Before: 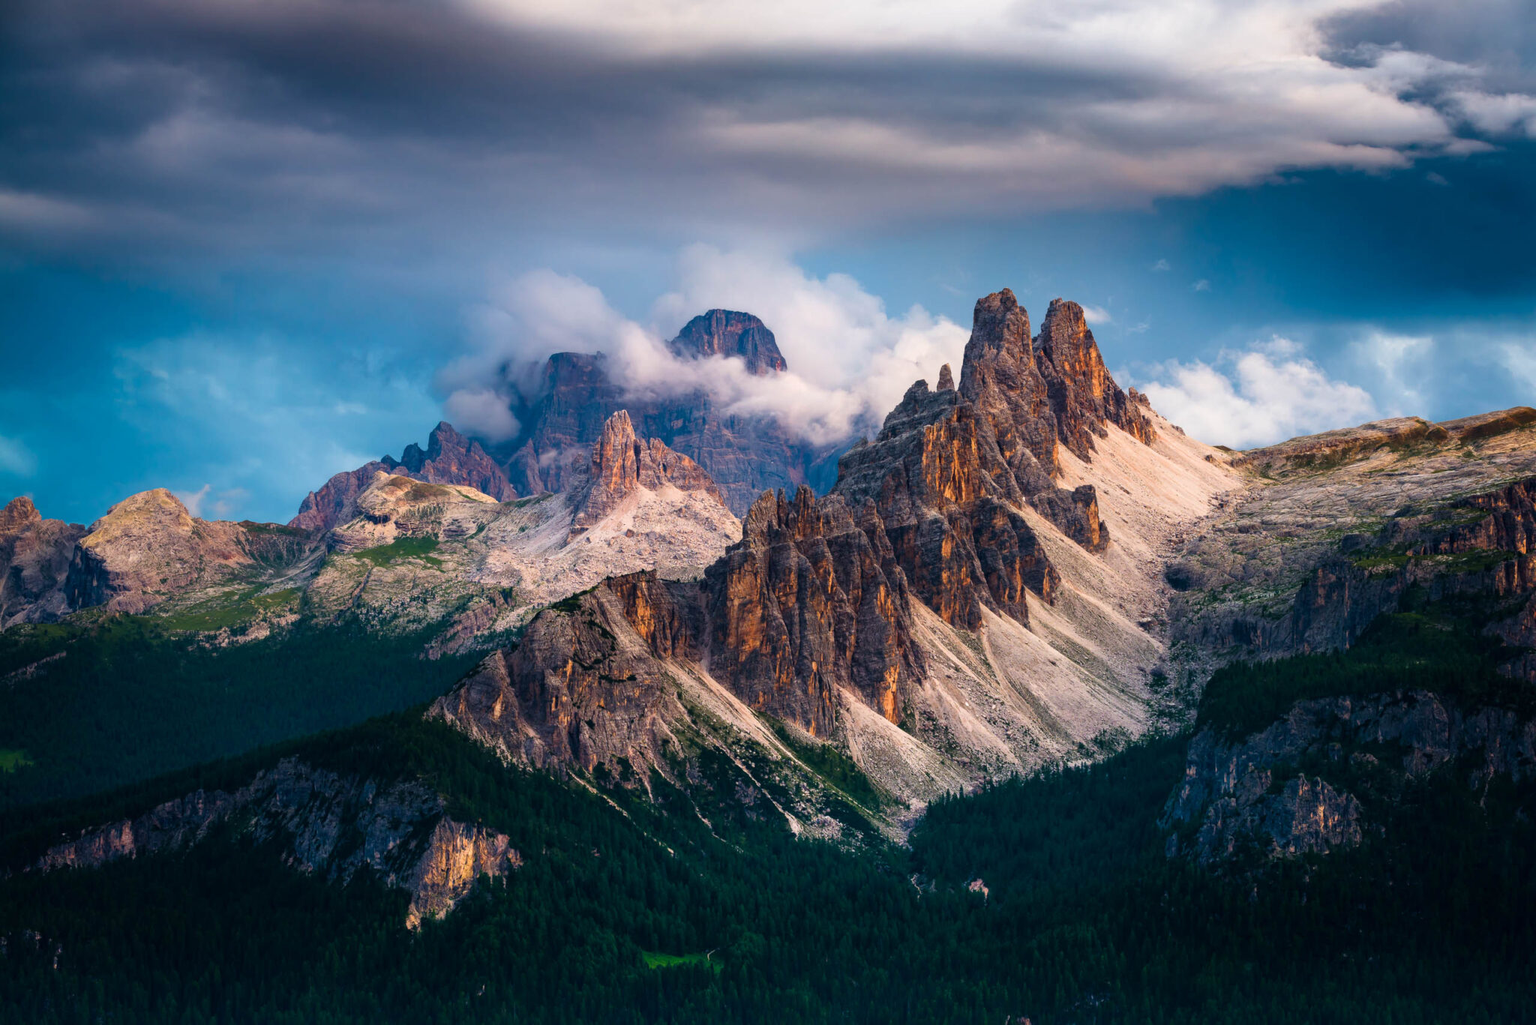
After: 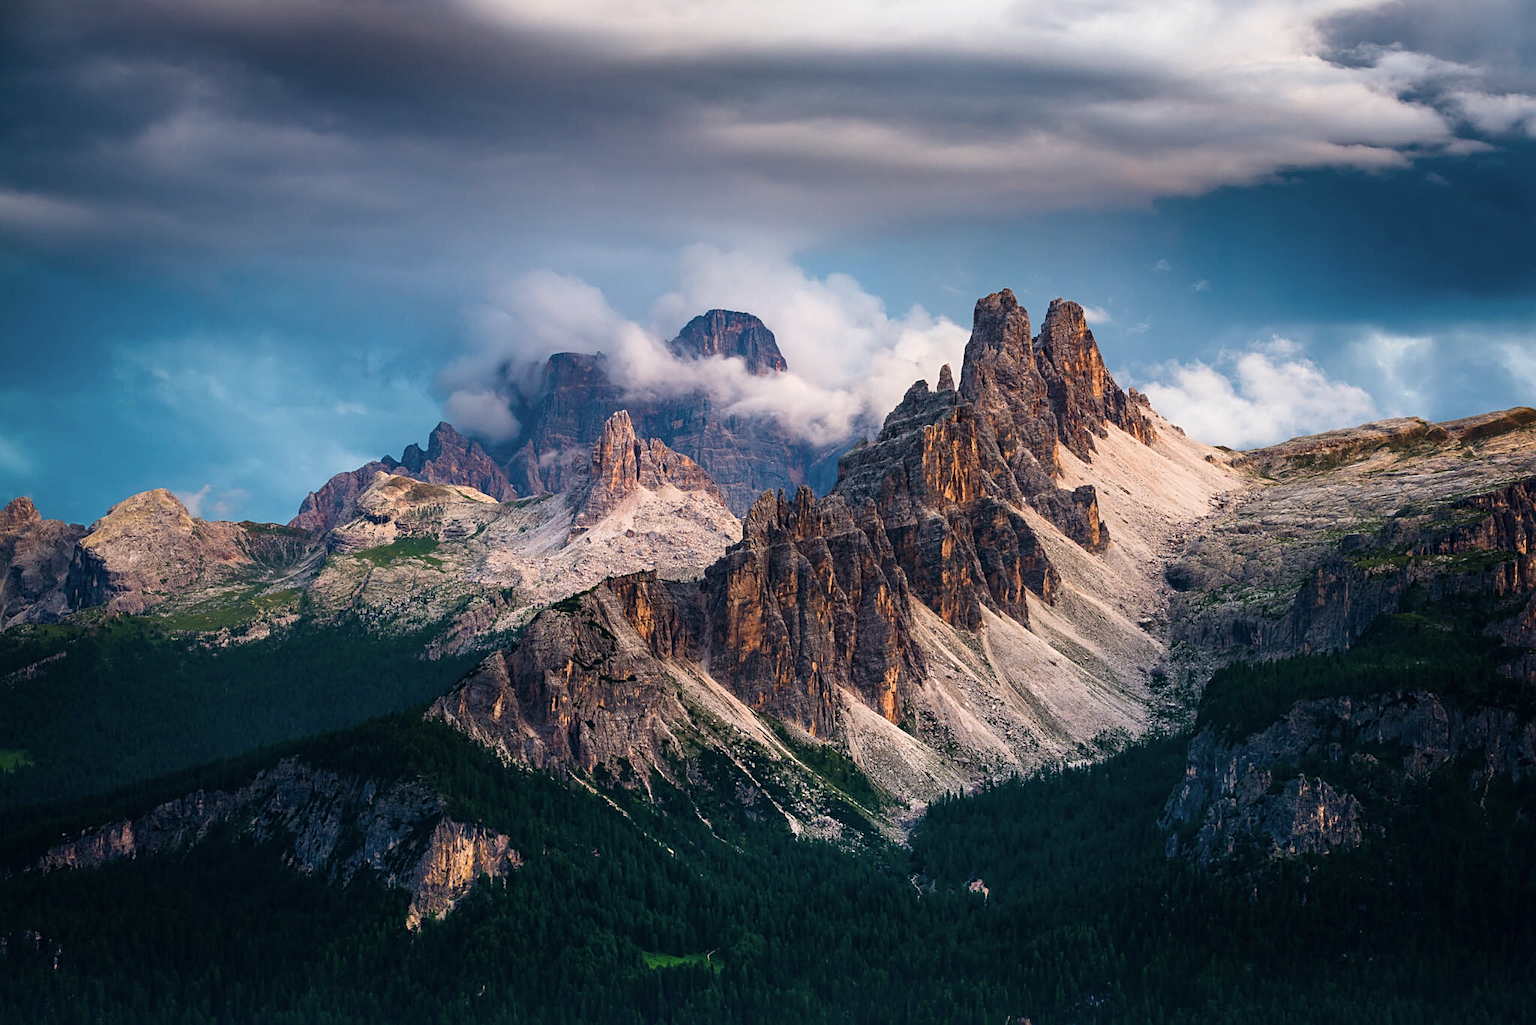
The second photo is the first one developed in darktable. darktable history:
sharpen: on, module defaults
contrast brightness saturation: saturation -0.165
